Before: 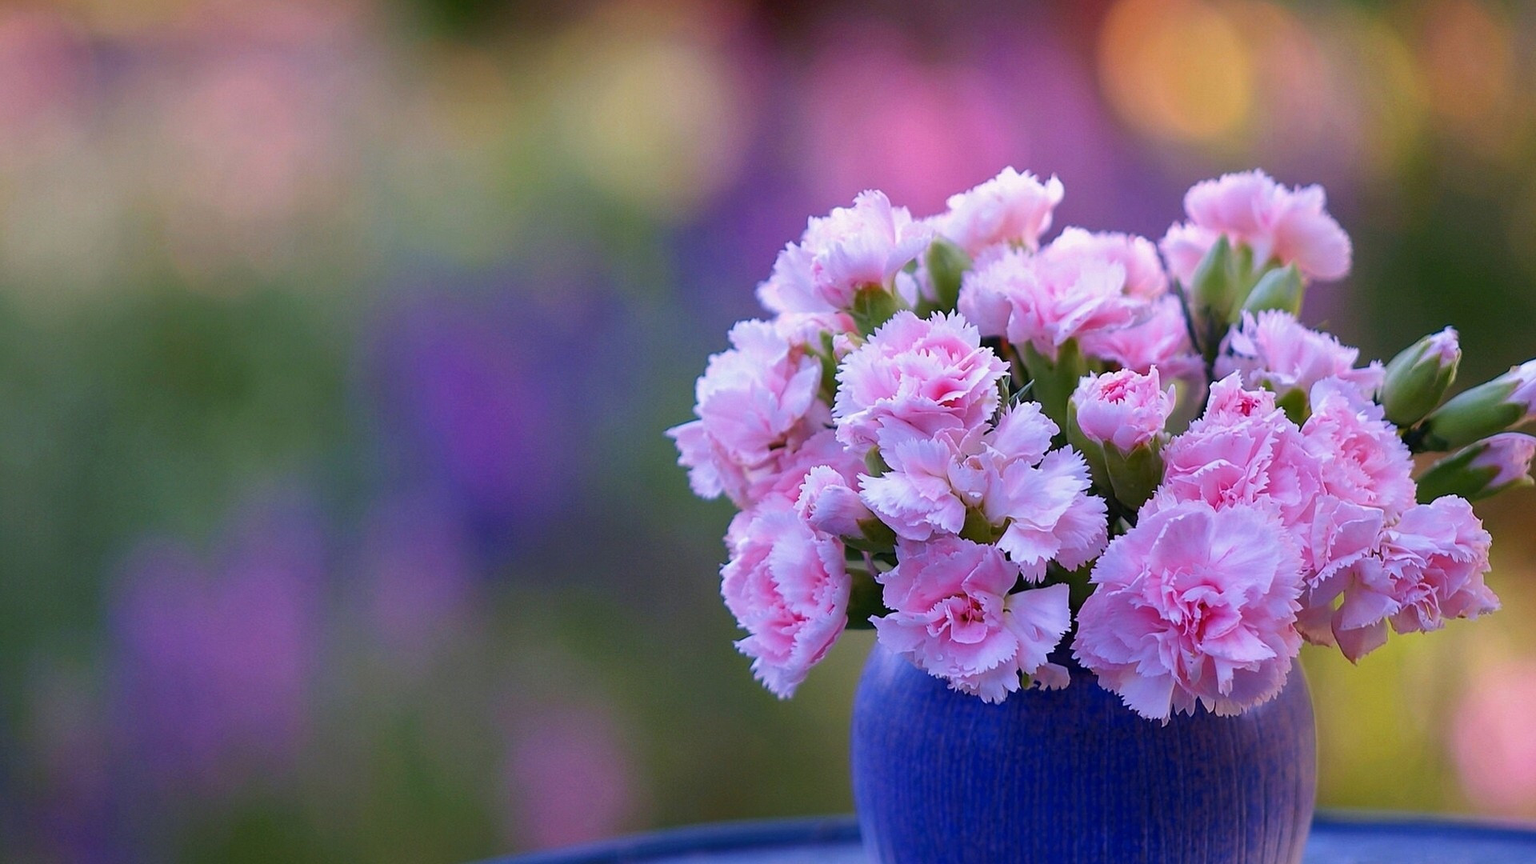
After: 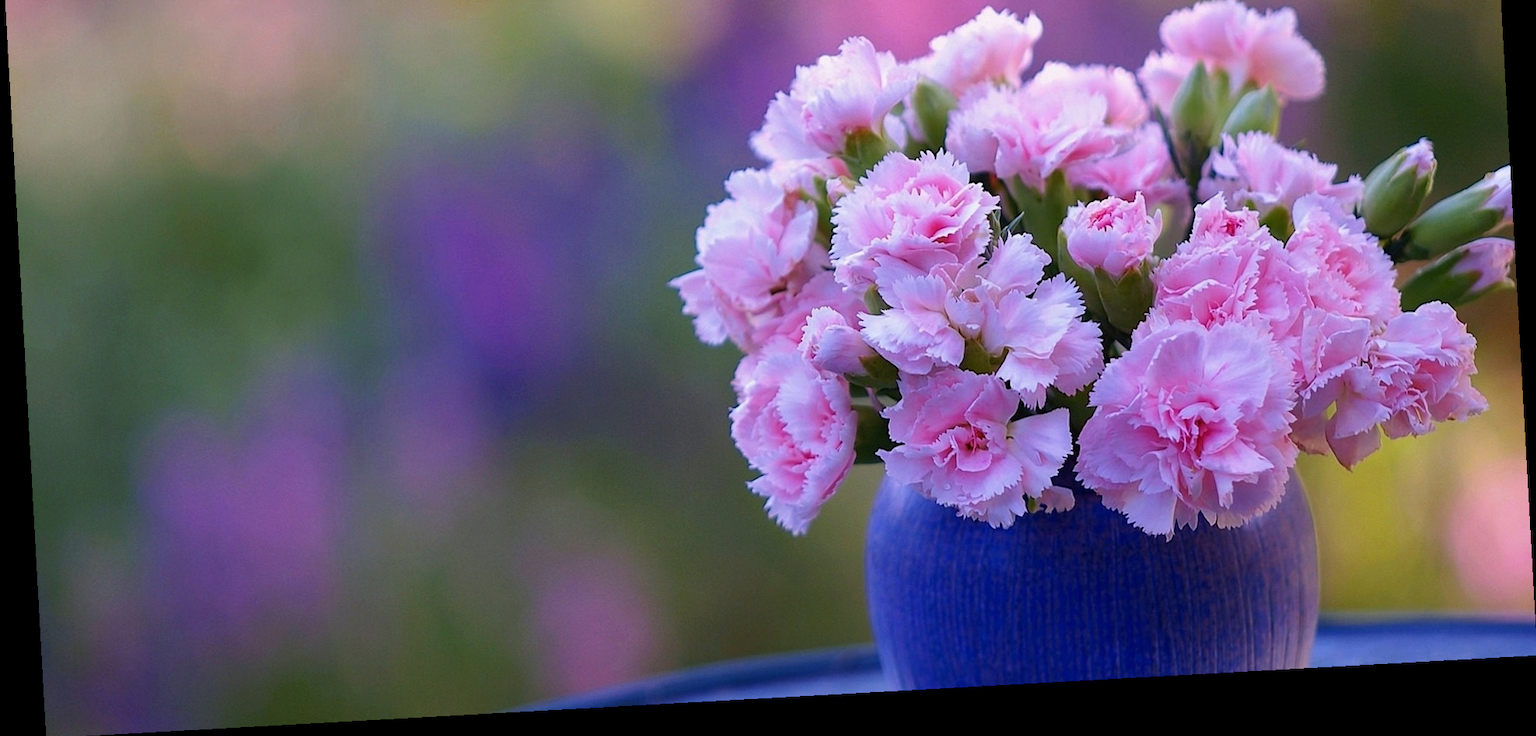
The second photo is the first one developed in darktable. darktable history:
exposure: exposure -0.01 EV, compensate highlight preservation false
rotate and perspective: rotation -3.18°, automatic cropping off
crop and rotate: top 19.998%
